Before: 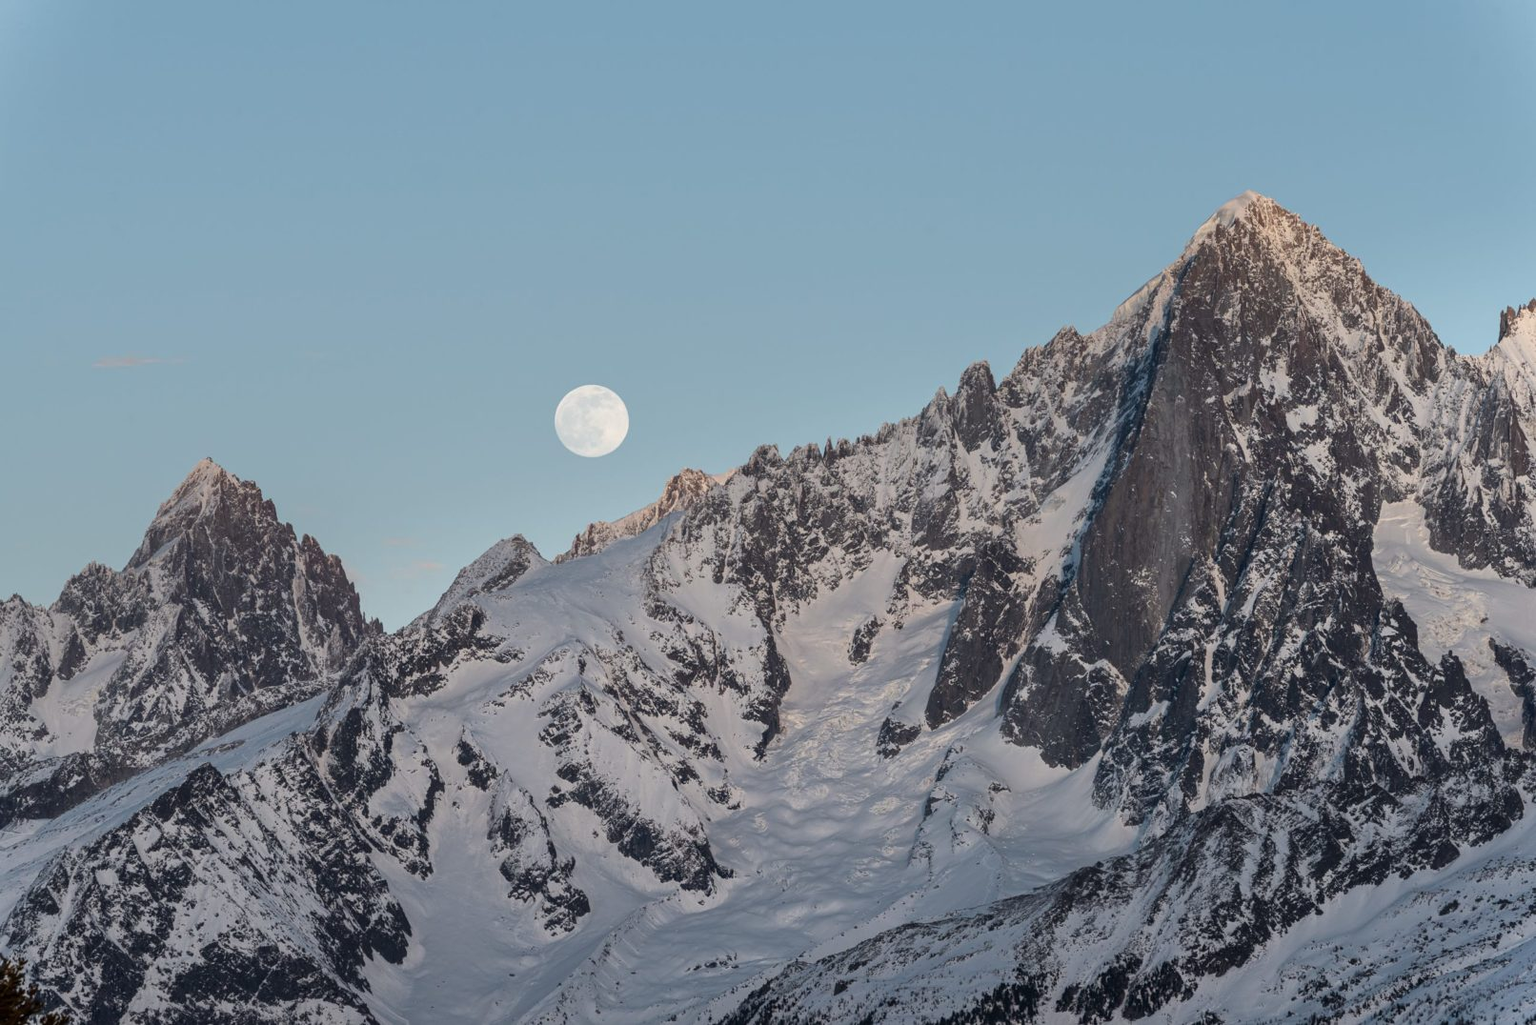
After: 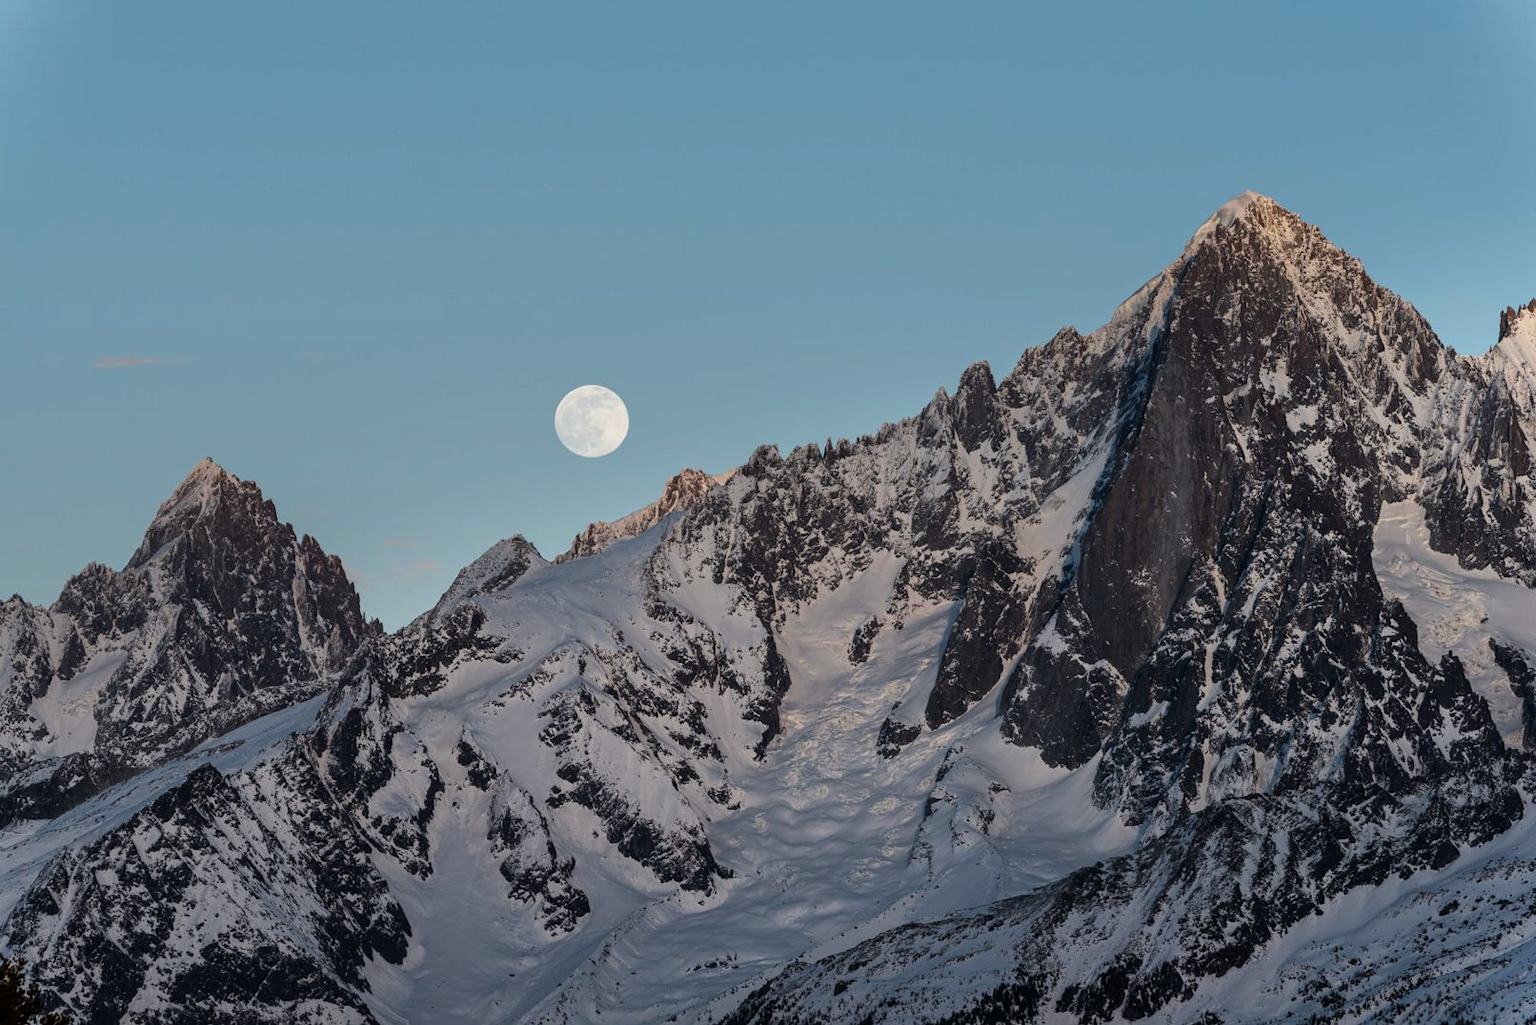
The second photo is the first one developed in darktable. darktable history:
tone curve: curves: ch0 [(0, 0) (0.153, 0.06) (1, 1)], preserve colors none
